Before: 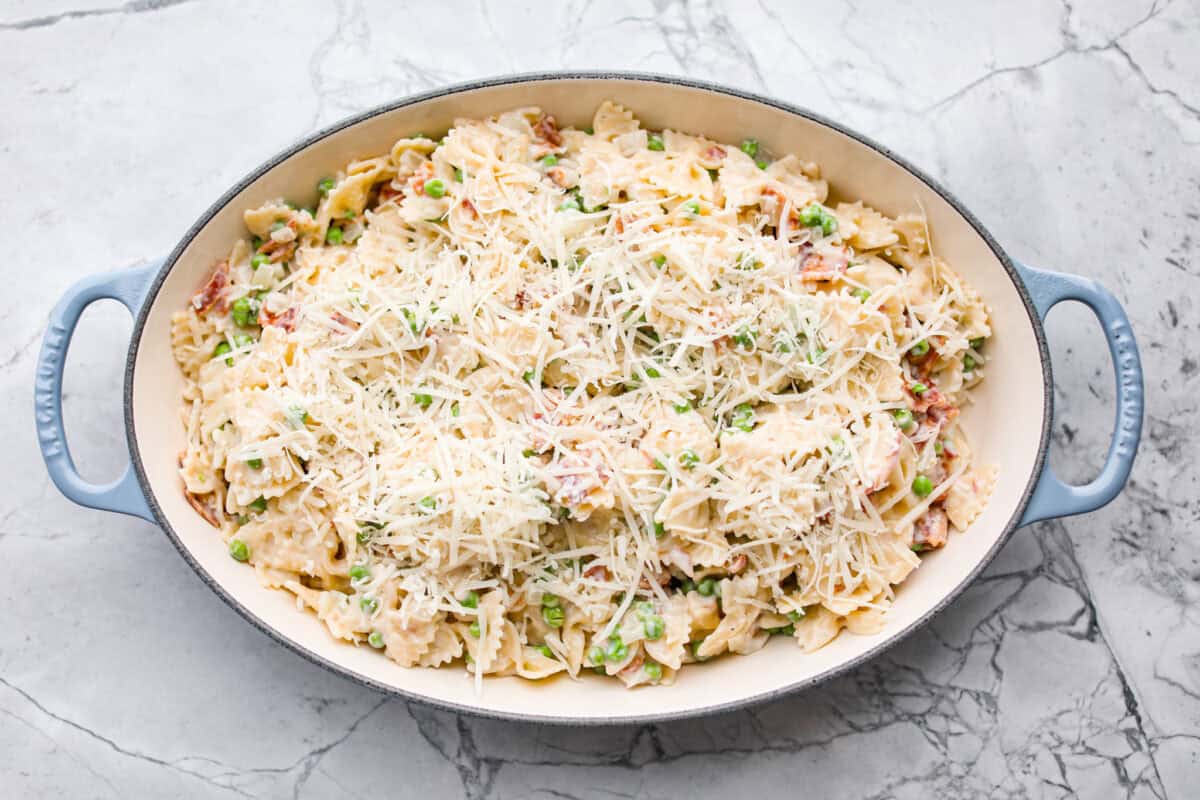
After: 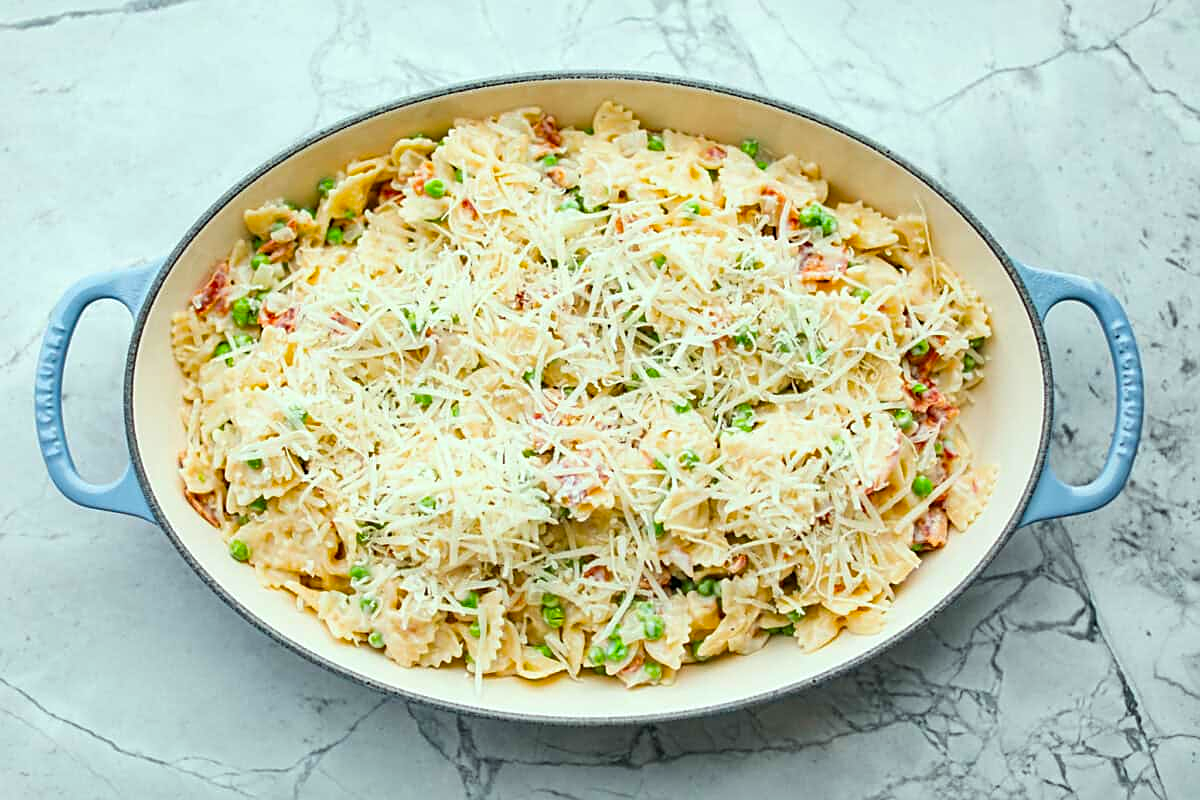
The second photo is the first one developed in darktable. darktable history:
sharpen: on, module defaults
color correction: highlights a* -7.33, highlights b* 1.26, shadows a* -3.55, saturation 1.4
